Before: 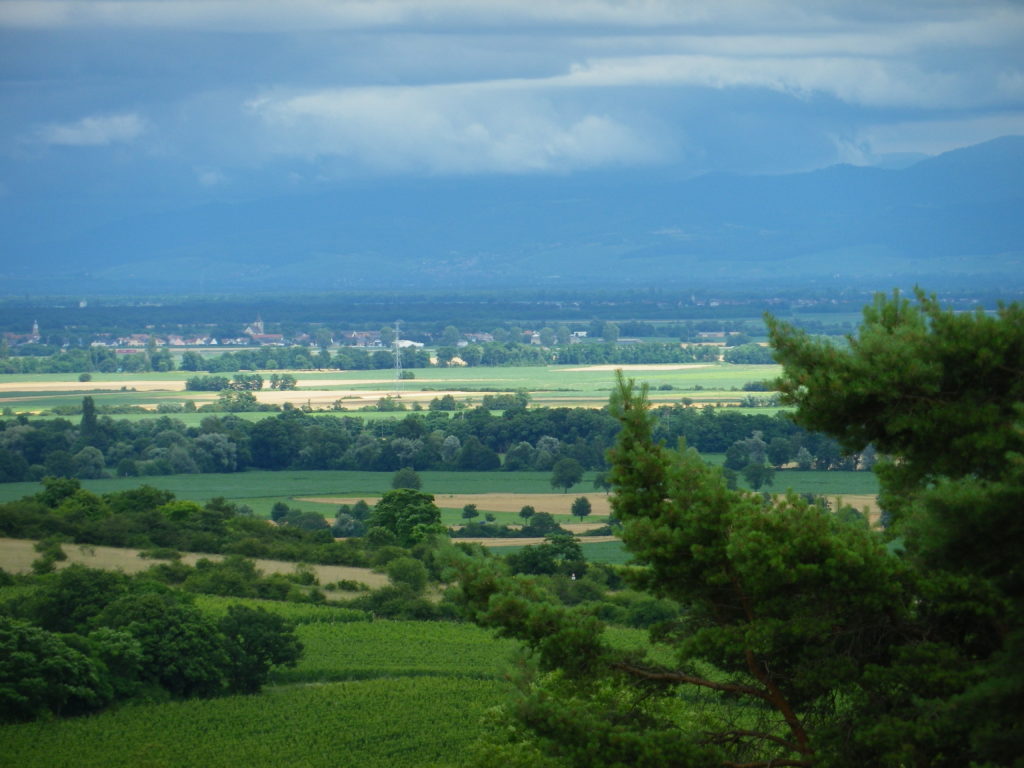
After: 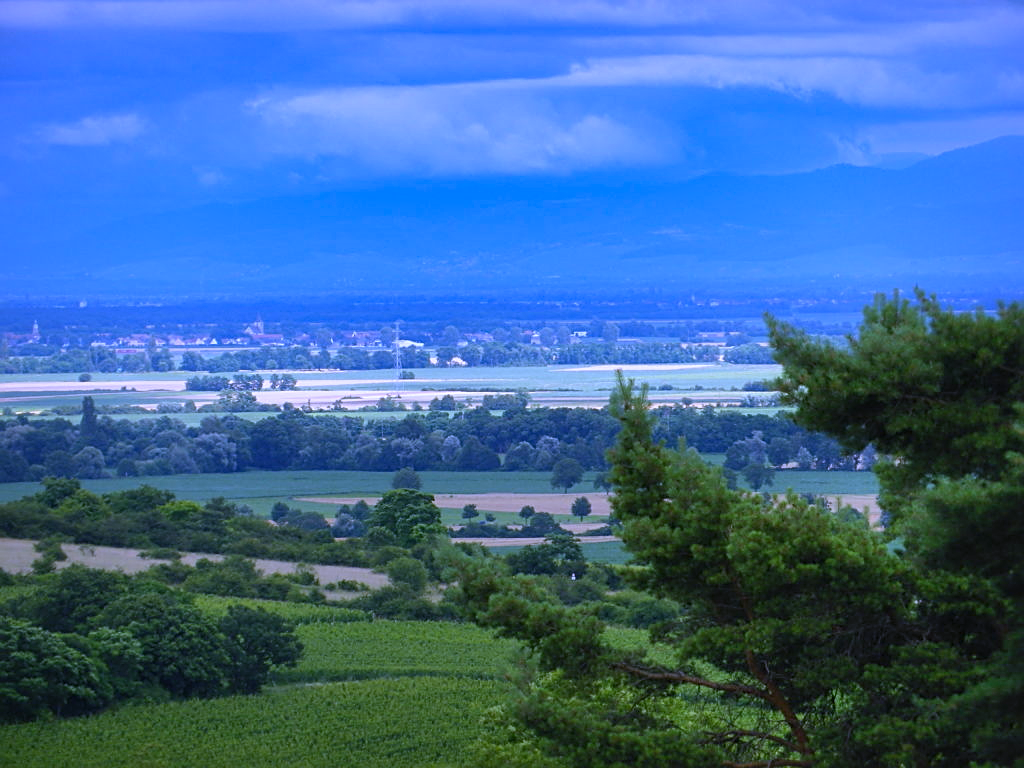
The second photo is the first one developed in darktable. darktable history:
shadows and highlights: white point adjustment -3.64, highlights -63.34, highlights color adjustment 42%, soften with gaussian
sharpen: on, module defaults
white balance: red 0.98, blue 1.61
